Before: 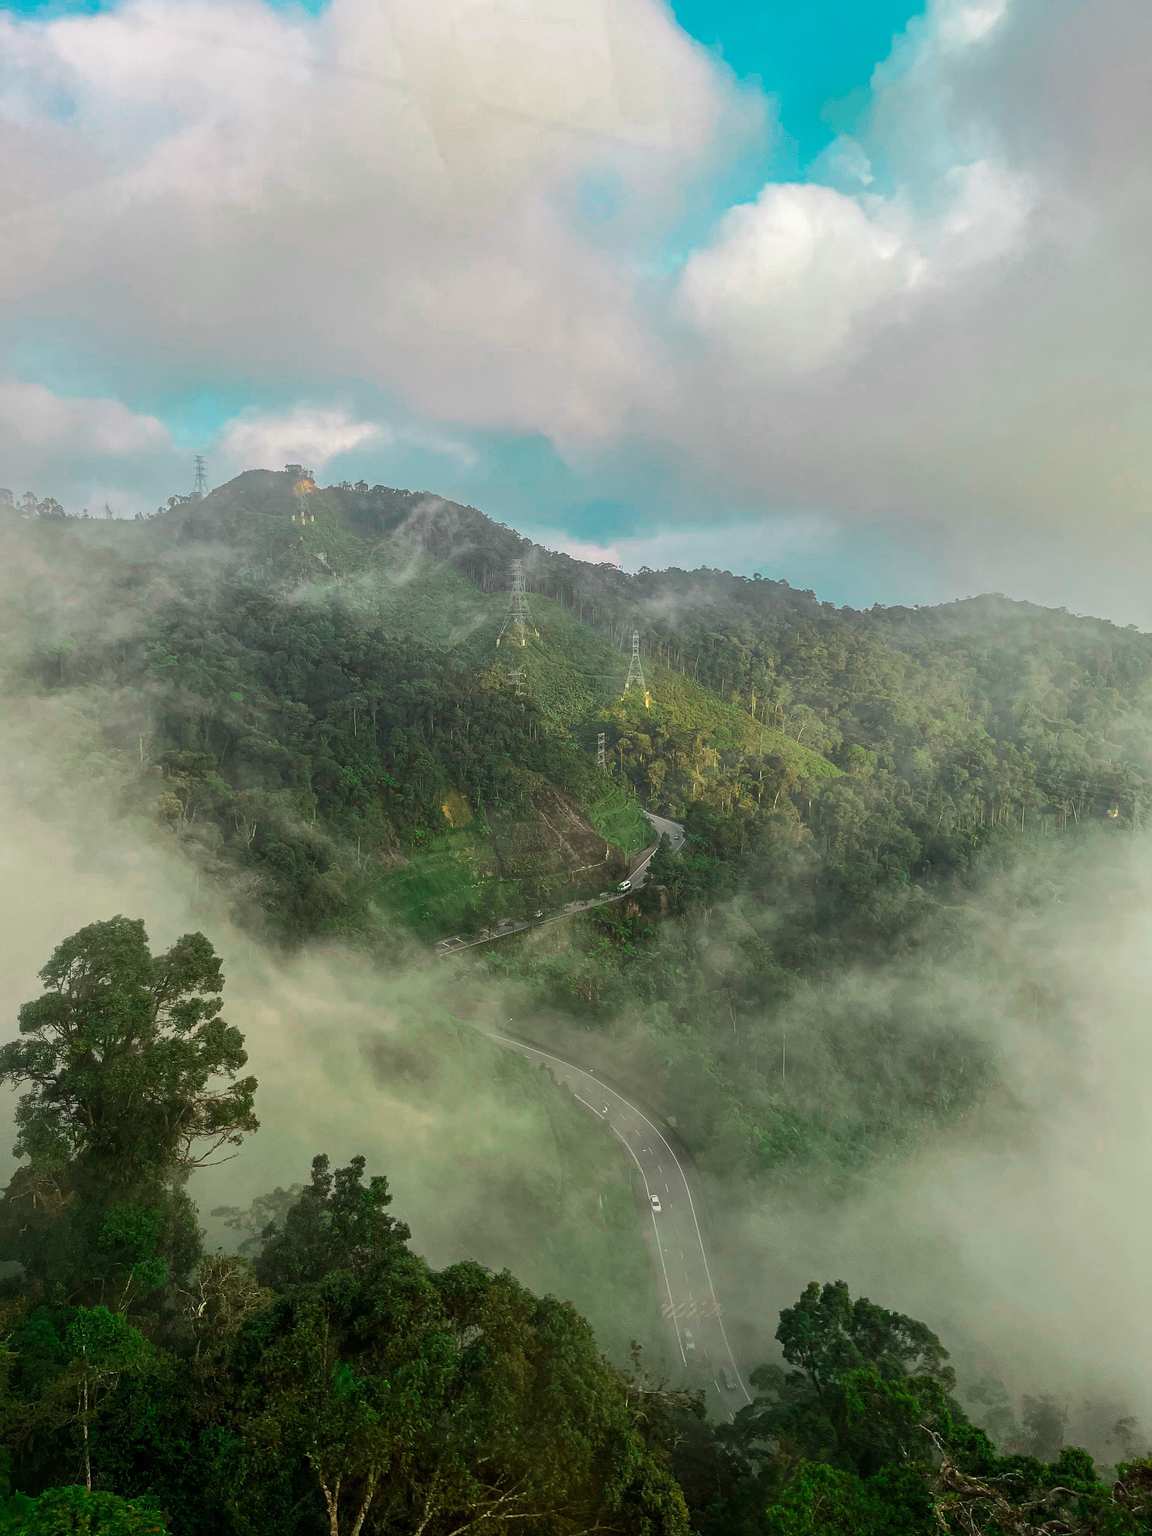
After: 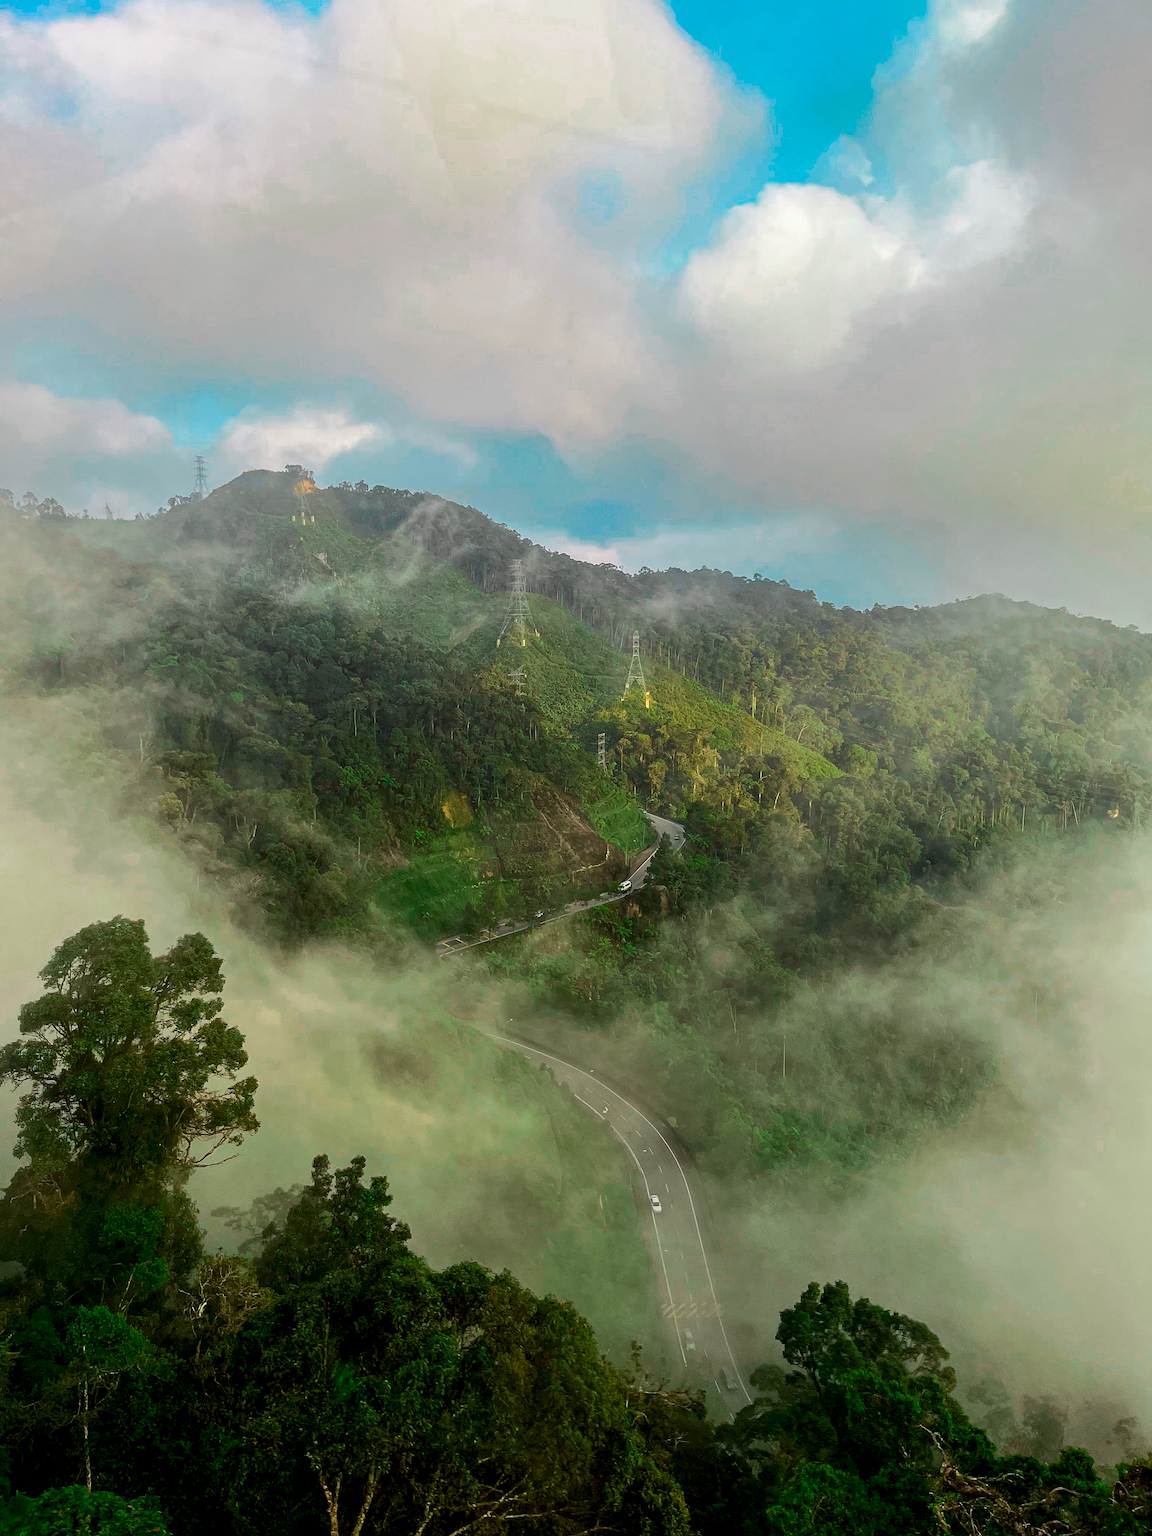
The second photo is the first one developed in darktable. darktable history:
tone curve: curves: ch0 [(0, 0) (0.003, 0.003) (0.011, 0.011) (0.025, 0.025) (0.044, 0.045) (0.069, 0.07) (0.1, 0.101) (0.136, 0.138) (0.177, 0.18) (0.224, 0.228) (0.277, 0.281) (0.335, 0.34) (0.399, 0.405) (0.468, 0.475) (0.543, 0.551) (0.623, 0.633) (0.709, 0.72) (0.801, 0.813) (0.898, 0.907) (1, 1)], preserve colors none
color look up table: target L [76.38, 68.69, 52.03, 35.59, 100, 67.66, 63.74, 59.26, 50.82, 42.44, 29.96, 54.87, 53.08, 24.43, 29.17, 85.7, 76.09, 66.35, 65.48, 52.17, 48.24, 47.88, 26.51, 7.849, 0 ×25], target a [-1.891, -22.84, -44.54, -16.6, 0, 12.64, 17.3, 33.66, 51.3, 56.81, 16.29, 6.369, 47.97, 26.49, 28.11, -1.072, -1.845, -26.84, -2.246, -11.73, -2.09, -3.47, -2.472, -1.266, 0 ×25], target b [70.12, 57.7, 35.48, 25.82, 0.002, 65.28, 11.79, 54.5, 15.32, 32.76, 18.07, -33.37, -19.02, -29.33, -72.4, -2.613, -4.498, -13.87, -5.124, -44.27, -5.089, -37.84, -5.581, -1.88, 0 ×25], num patches 24
